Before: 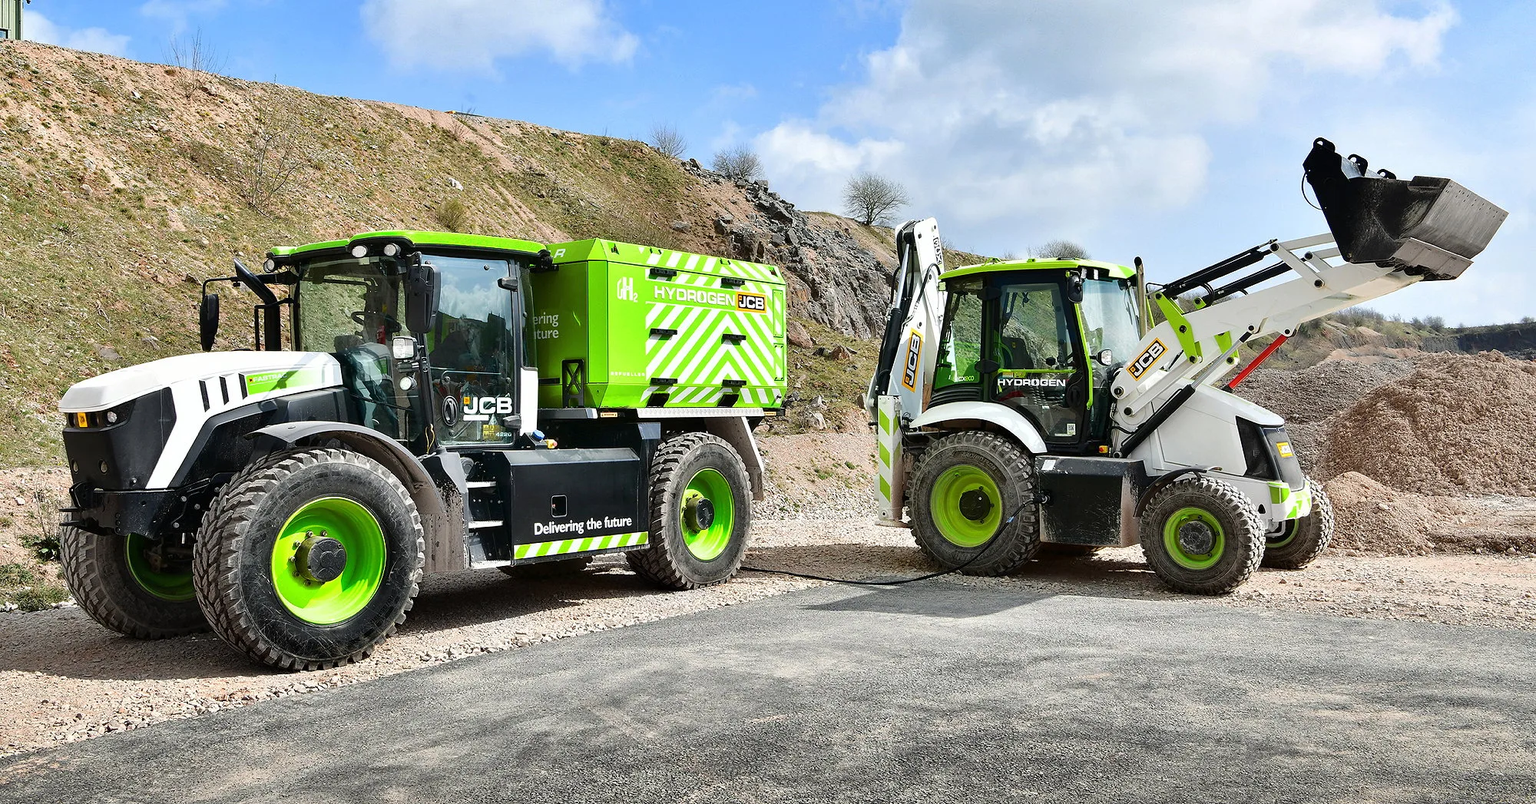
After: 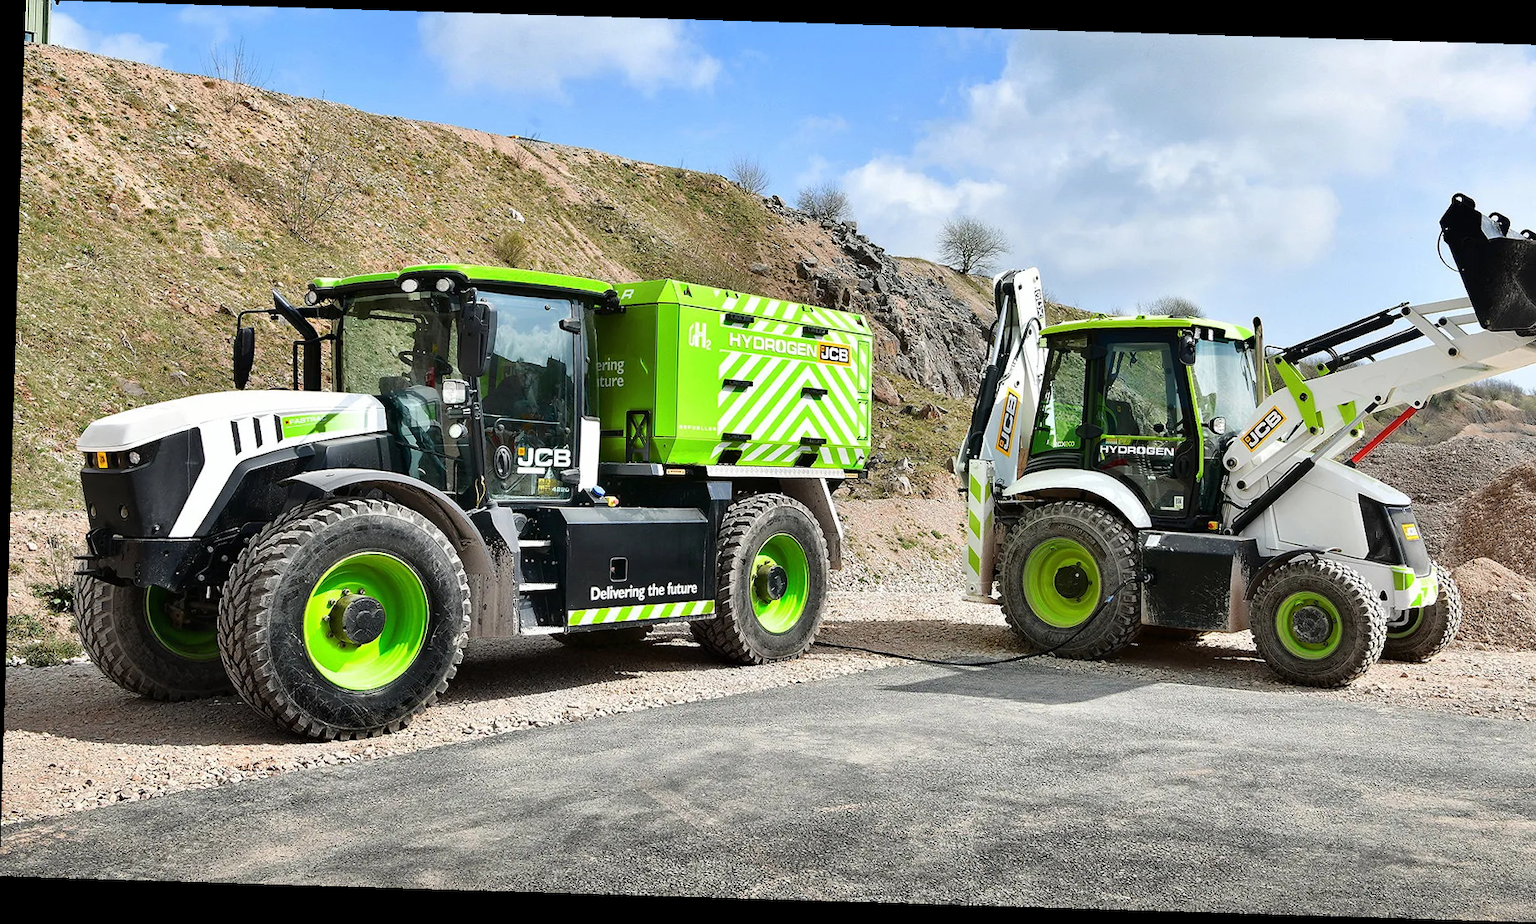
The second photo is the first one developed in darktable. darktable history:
rotate and perspective: rotation 1.72°, automatic cropping off
crop: right 9.509%, bottom 0.031%
